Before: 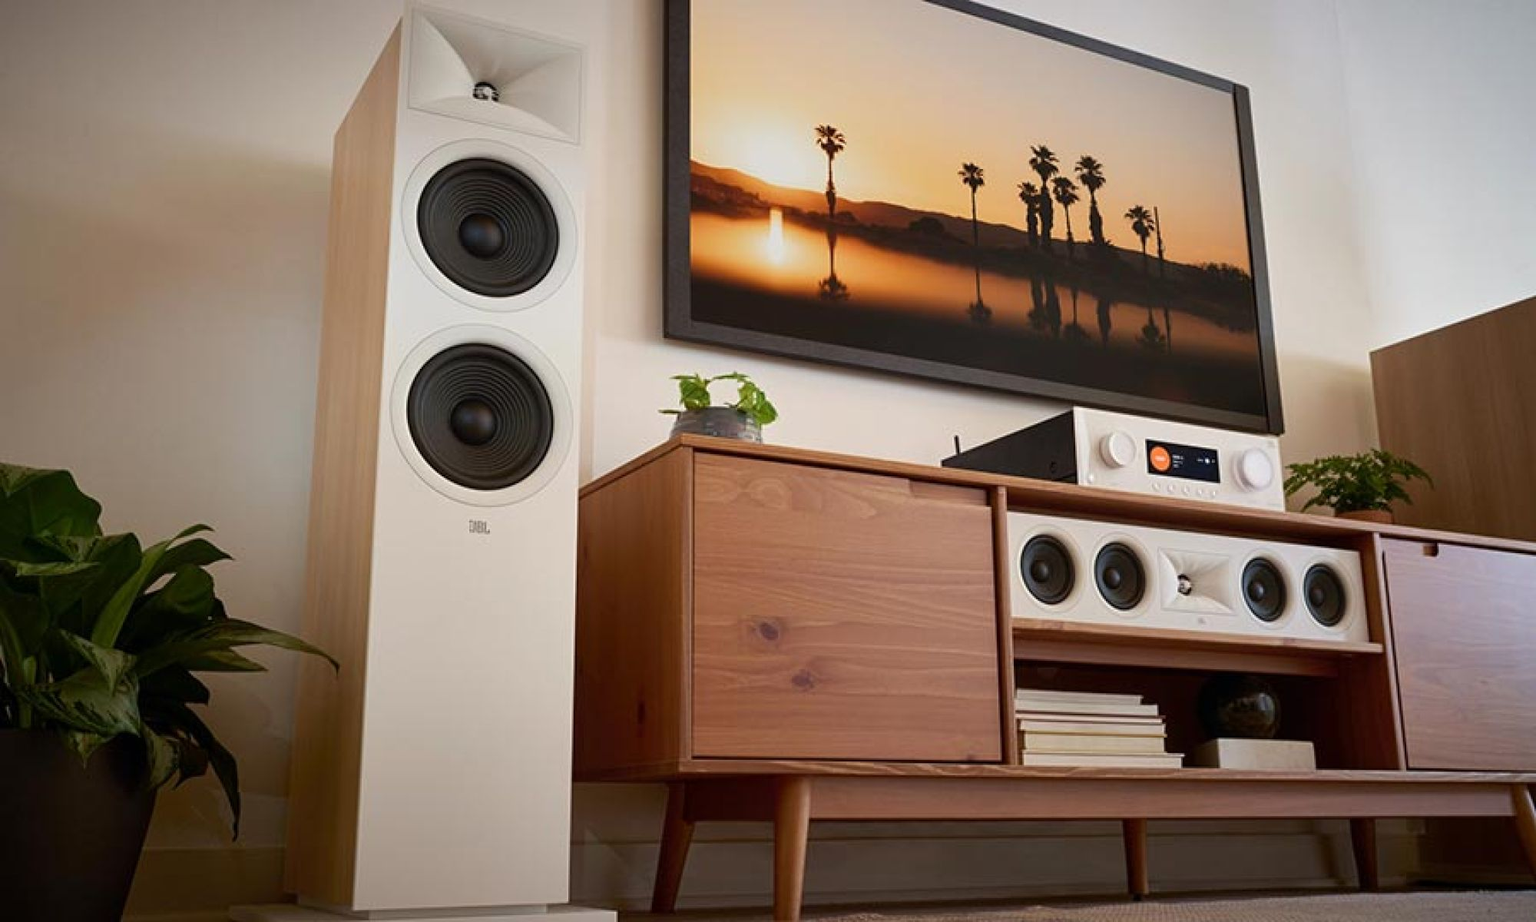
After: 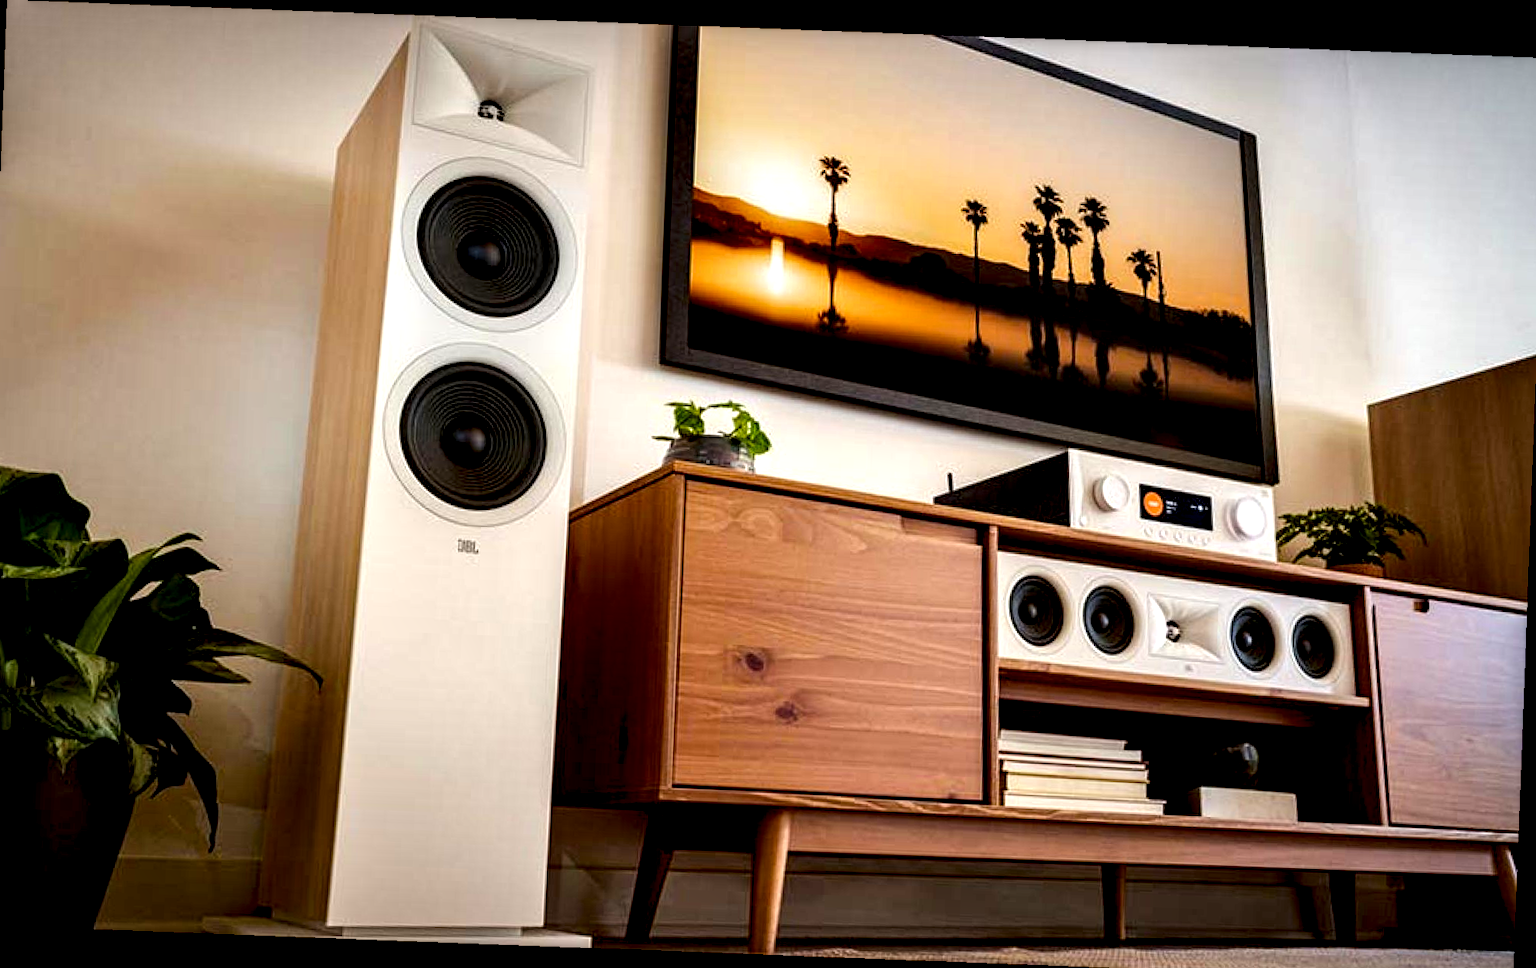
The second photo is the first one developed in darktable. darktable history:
crop and rotate: left 1.774%, right 0.633%, bottom 1.28%
rotate and perspective: rotation 2.17°, automatic cropping off
local contrast: shadows 185%, detail 225%
color balance rgb: perceptual saturation grading › global saturation 25%, perceptual brilliance grading › mid-tones 10%, perceptual brilliance grading › shadows 15%, global vibrance 20%
